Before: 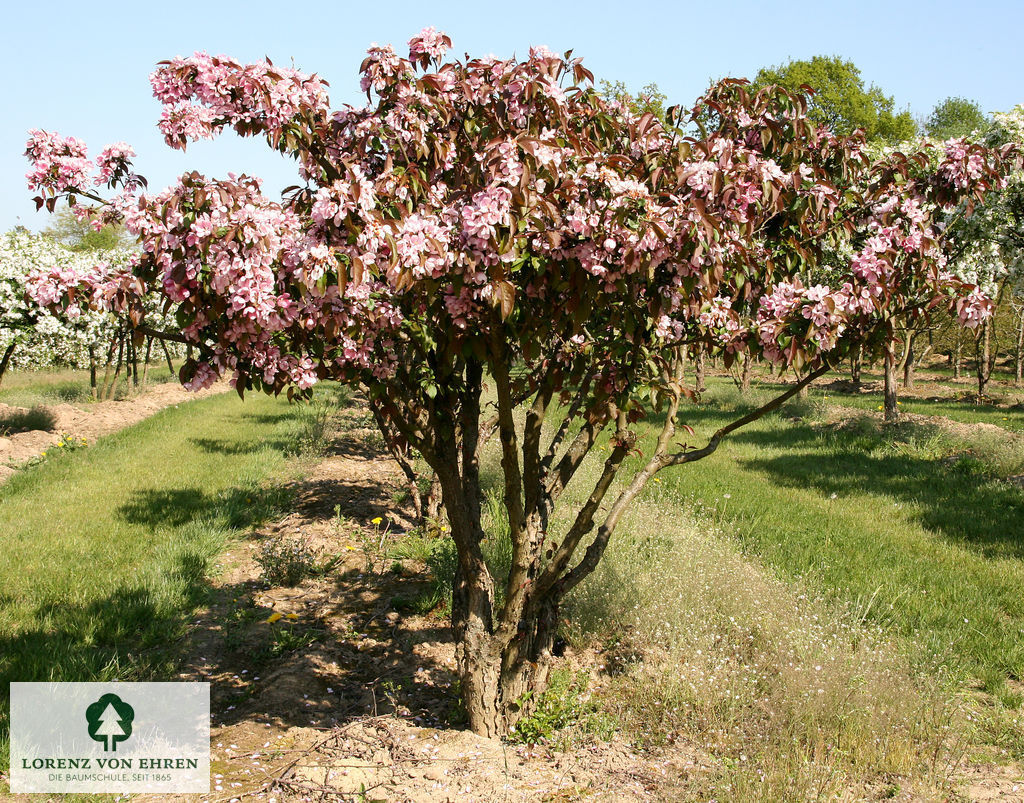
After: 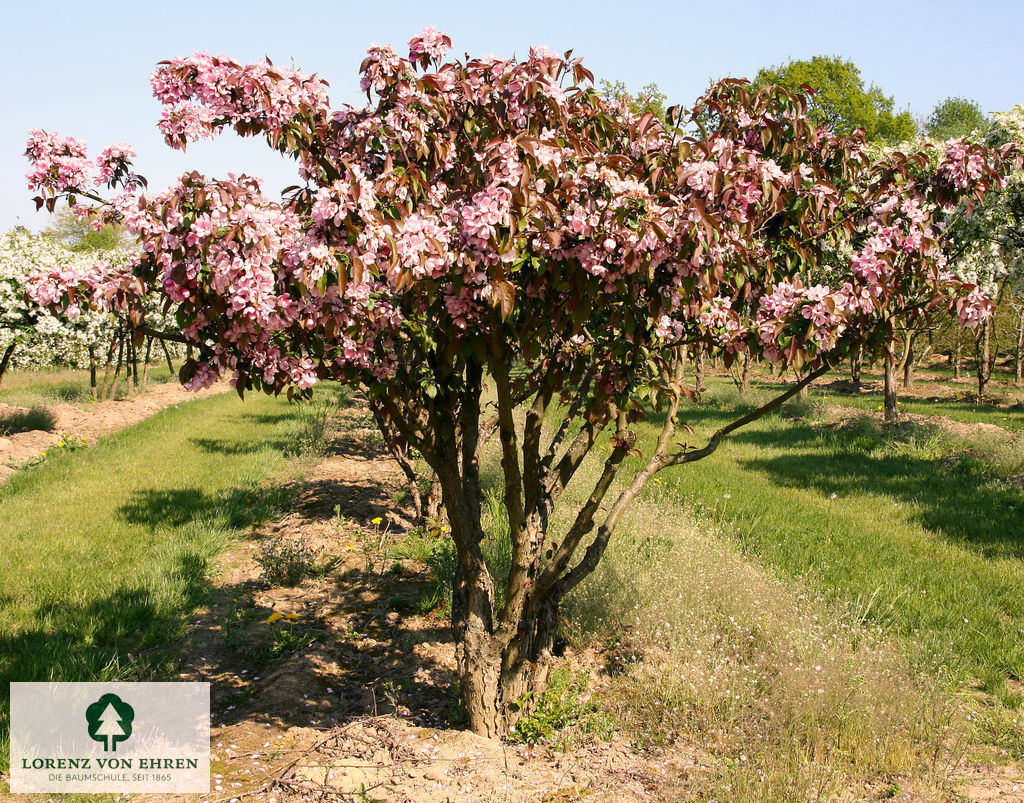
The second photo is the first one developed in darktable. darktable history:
color balance rgb: shadows lift › chroma 1.41%, shadows lift › hue 260°, power › chroma 0.5%, power › hue 260°, highlights gain › chroma 1%, highlights gain › hue 27°, saturation formula JzAzBz (2021)
color correction: highlights a* 0.816, highlights b* 2.78, saturation 1.1
